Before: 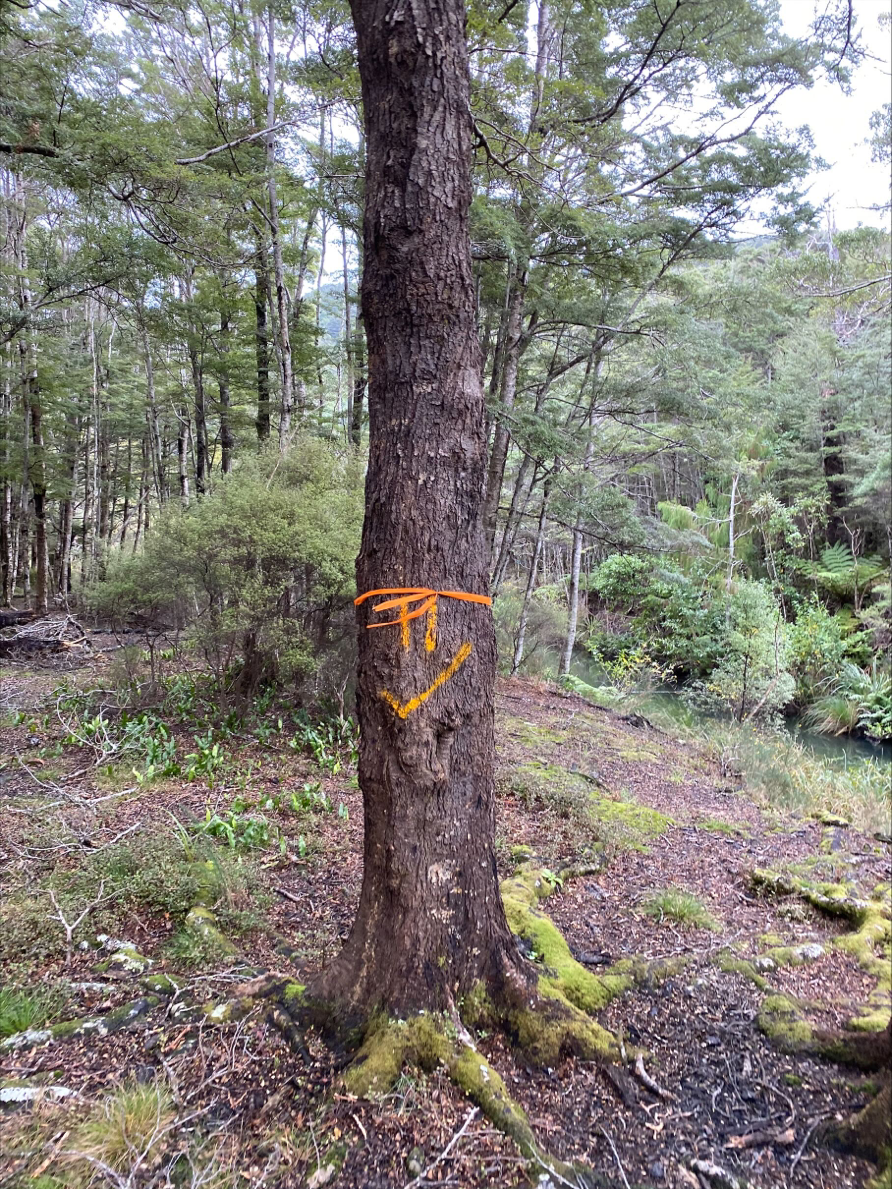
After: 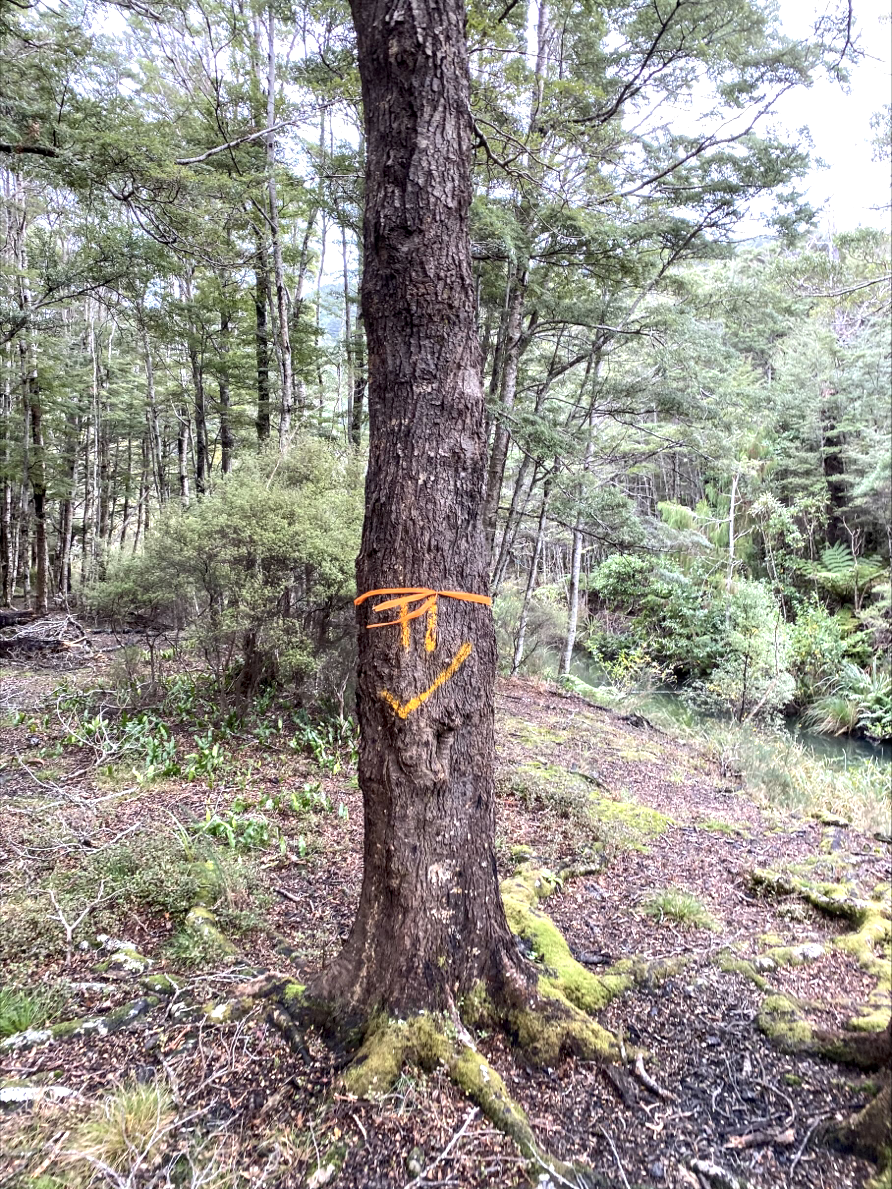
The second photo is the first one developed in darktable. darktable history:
exposure: black level correction 0.001, exposure 0.5 EV, compensate exposure bias true, compensate highlight preservation false
local contrast: on, module defaults
contrast brightness saturation: contrast 0.11, saturation -0.17
